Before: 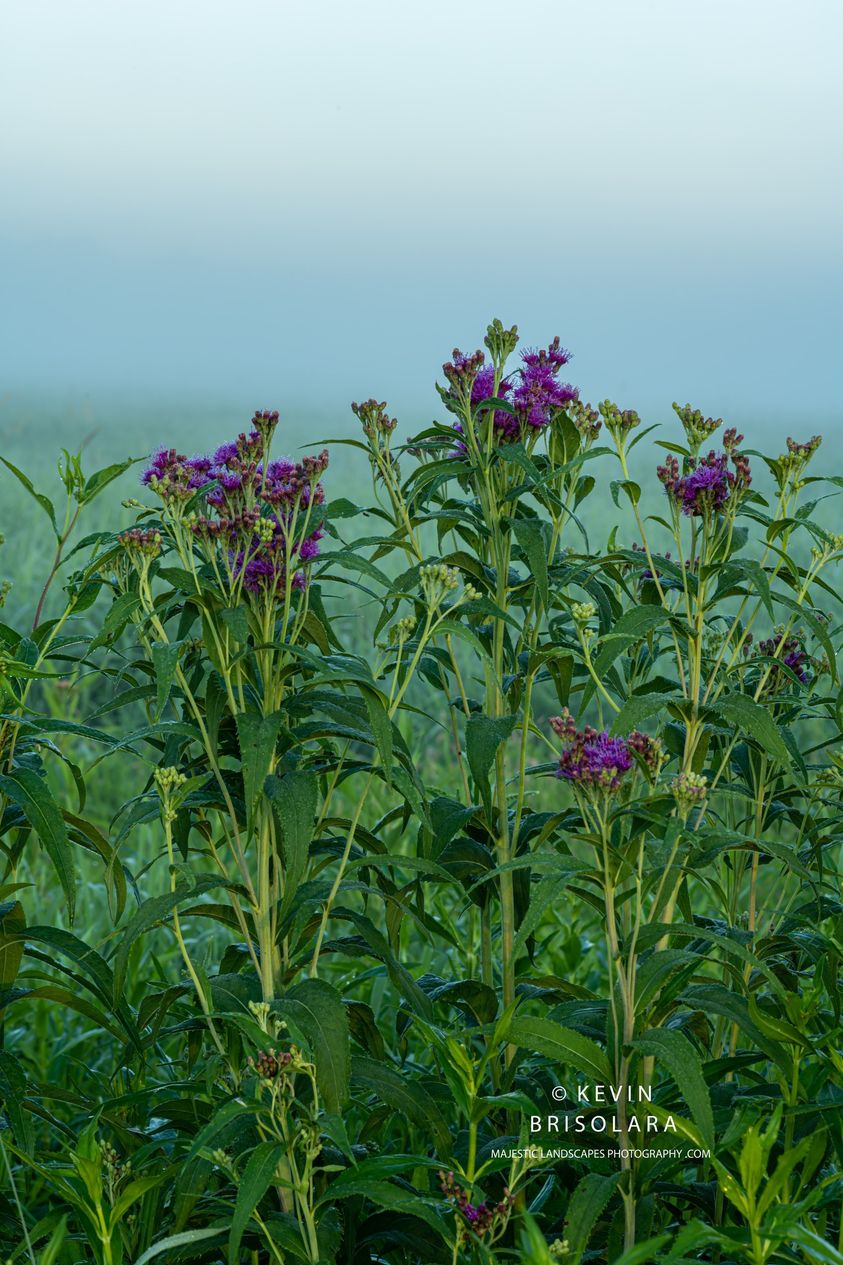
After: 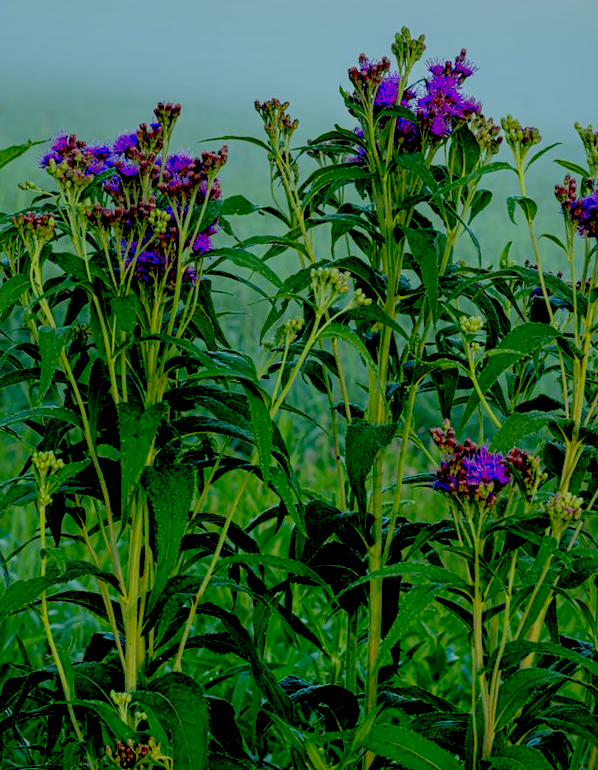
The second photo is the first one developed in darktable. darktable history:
crop and rotate: angle -3.95°, left 9.817%, top 20.932%, right 12.035%, bottom 12.021%
exposure: black level correction 0.047, exposure 0.013 EV, compensate exposure bias true, compensate highlight preservation false
shadows and highlights: highlights -59.9
contrast equalizer: y [[0.439, 0.44, 0.442, 0.457, 0.493, 0.498], [0.5 ×6], [0.5 ×6], [0 ×6], [0 ×6]], mix 0.578
color correction: highlights a* -0.978, highlights b* 4.49, shadows a* 3.6
